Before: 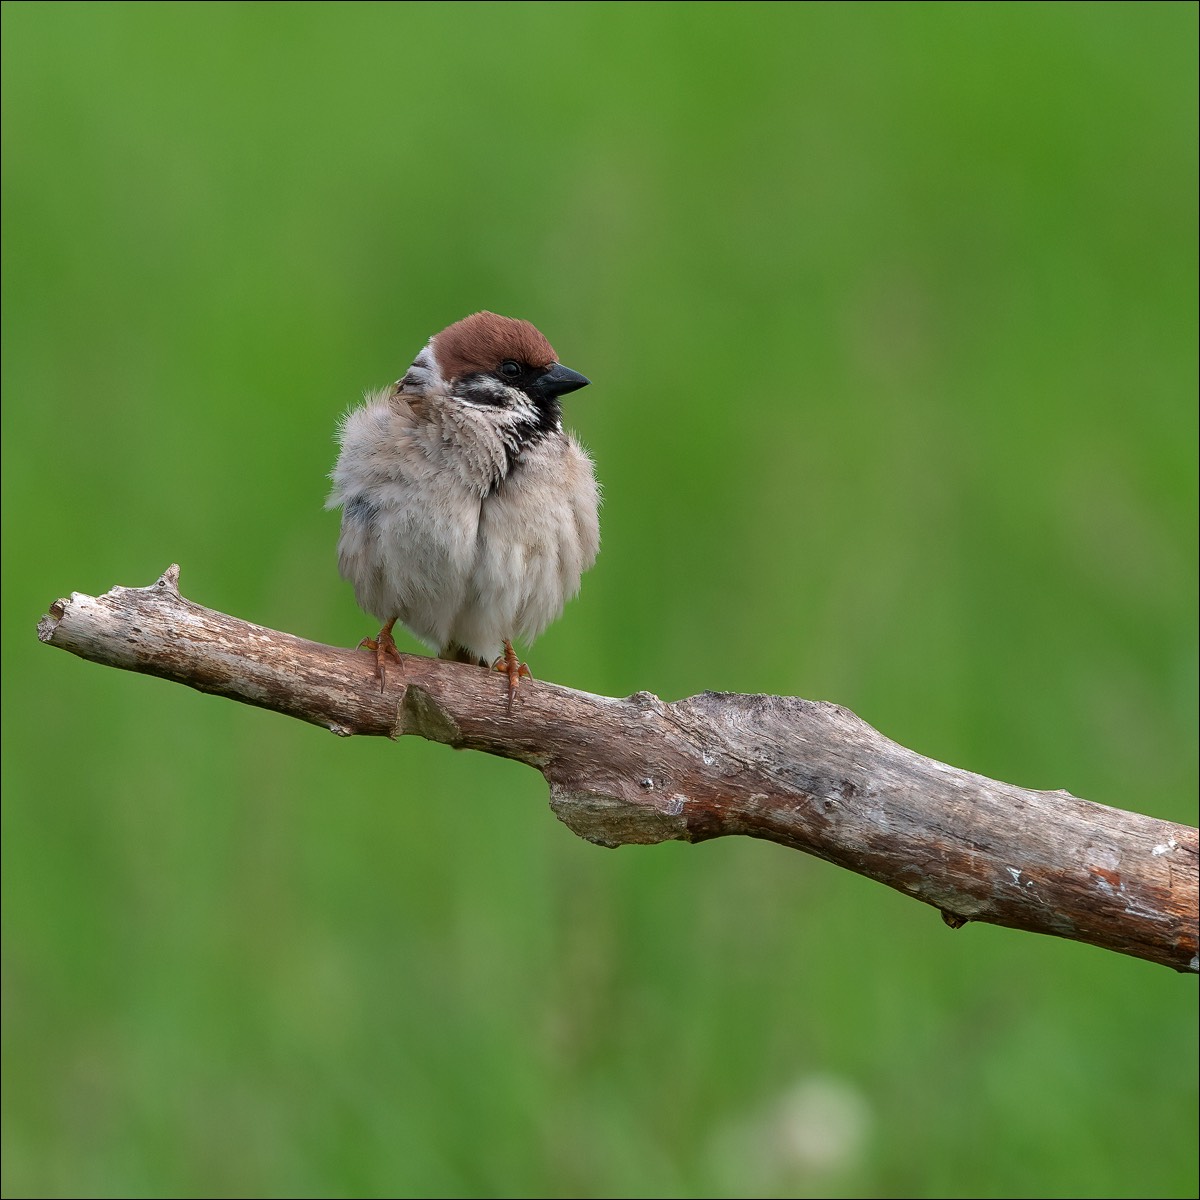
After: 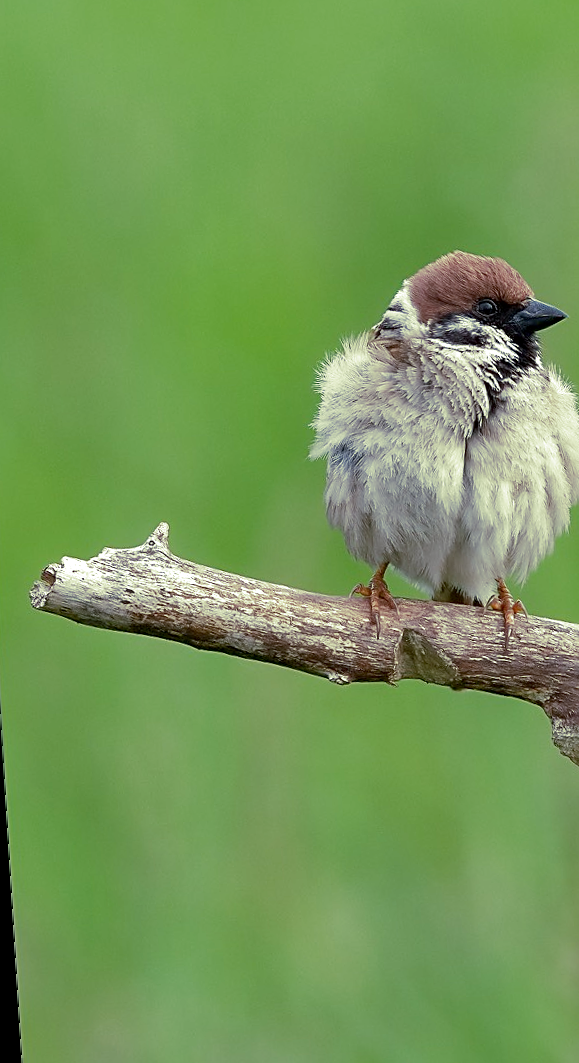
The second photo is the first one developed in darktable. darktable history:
crop and rotate: left 0%, top 0%, right 50.845%
exposure: exposure 0.131 EV, compensate highlight preservation false
local contrast: mode bilateral grid, contrast 20, coarseness 50, detail 120%, midtone range 0.2
rotate and perspective: rotation -3.52°, crop left 0.036, crop right 0.964, crop top 0.081, crop bottom 0.919
sharpen: on, module defaults
white balance: red 0.967, blue 1.119, emerald 0.756
split-toning: shadows › hue 290.82°, shadows › saturation 0.34, highlights › saturation 0.38, balance 0, compress 50%
